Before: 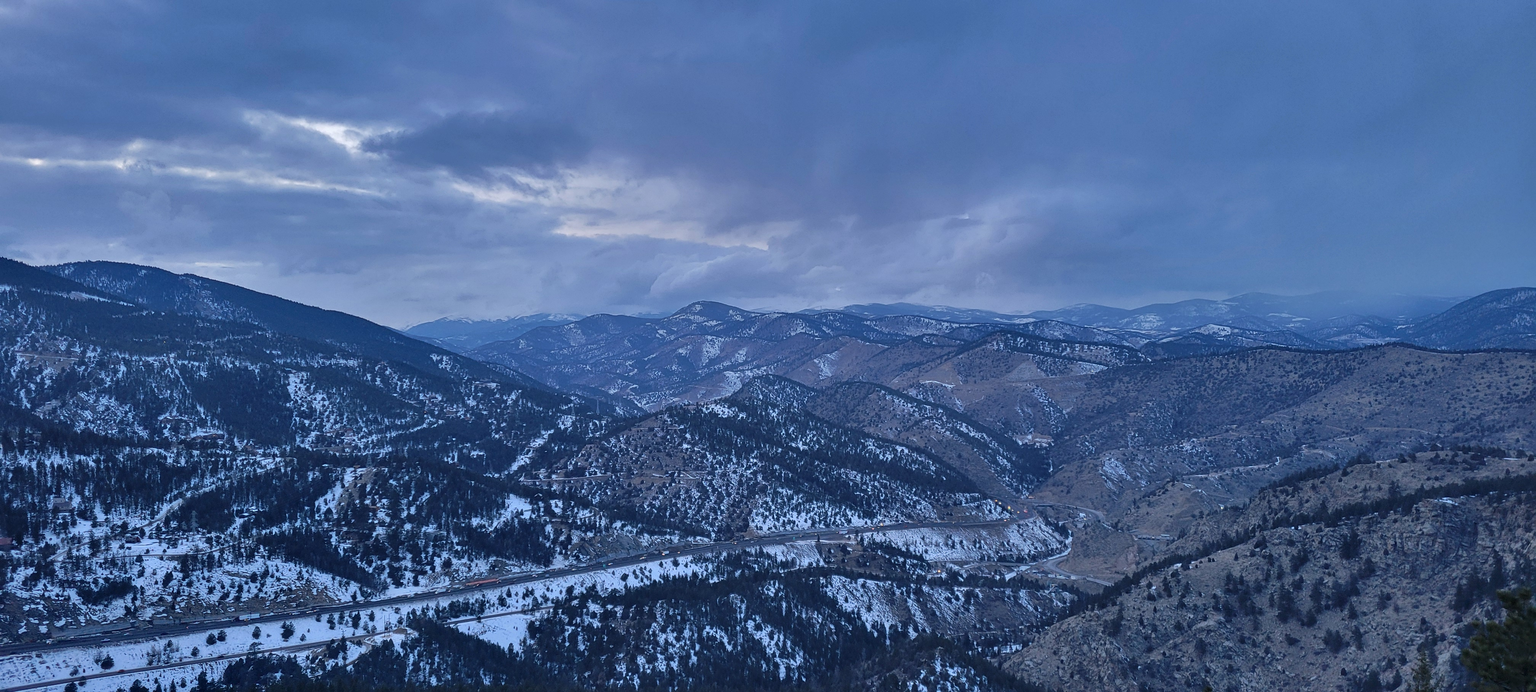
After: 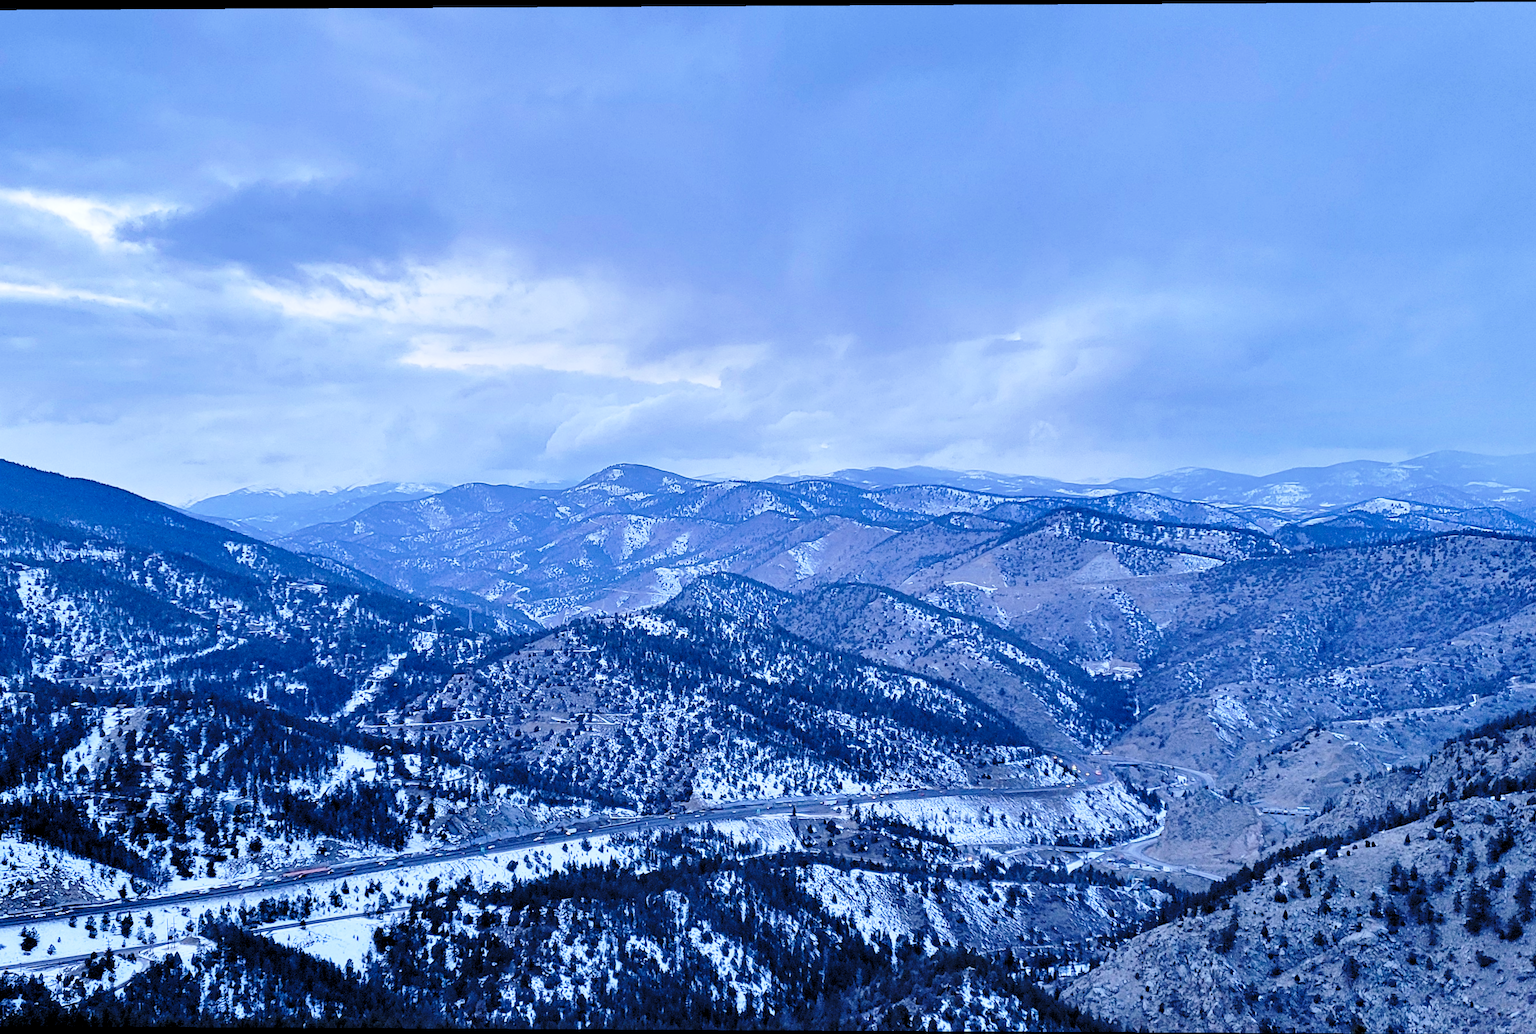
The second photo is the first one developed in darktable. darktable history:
white balance: red 0.926, green 1.003, blue 1.133
rgb levels: levels [[0.013, 0.434, 0.89], [0, 0.5, 1], [0, 0.5, 1]]
rotate and perspective: lens shift (vertical) 0.048, lens shift (horizontal) -0.024, automatic cropping off
base curve: curves: ch0 [(0, 0) (0.028, 0.03) (0.121, 0.232) (0.46, 0.748) (0.859, 0.968) (1, 1)], preserve colors none
crop and rotate: left 18.442%, right 15.508%
